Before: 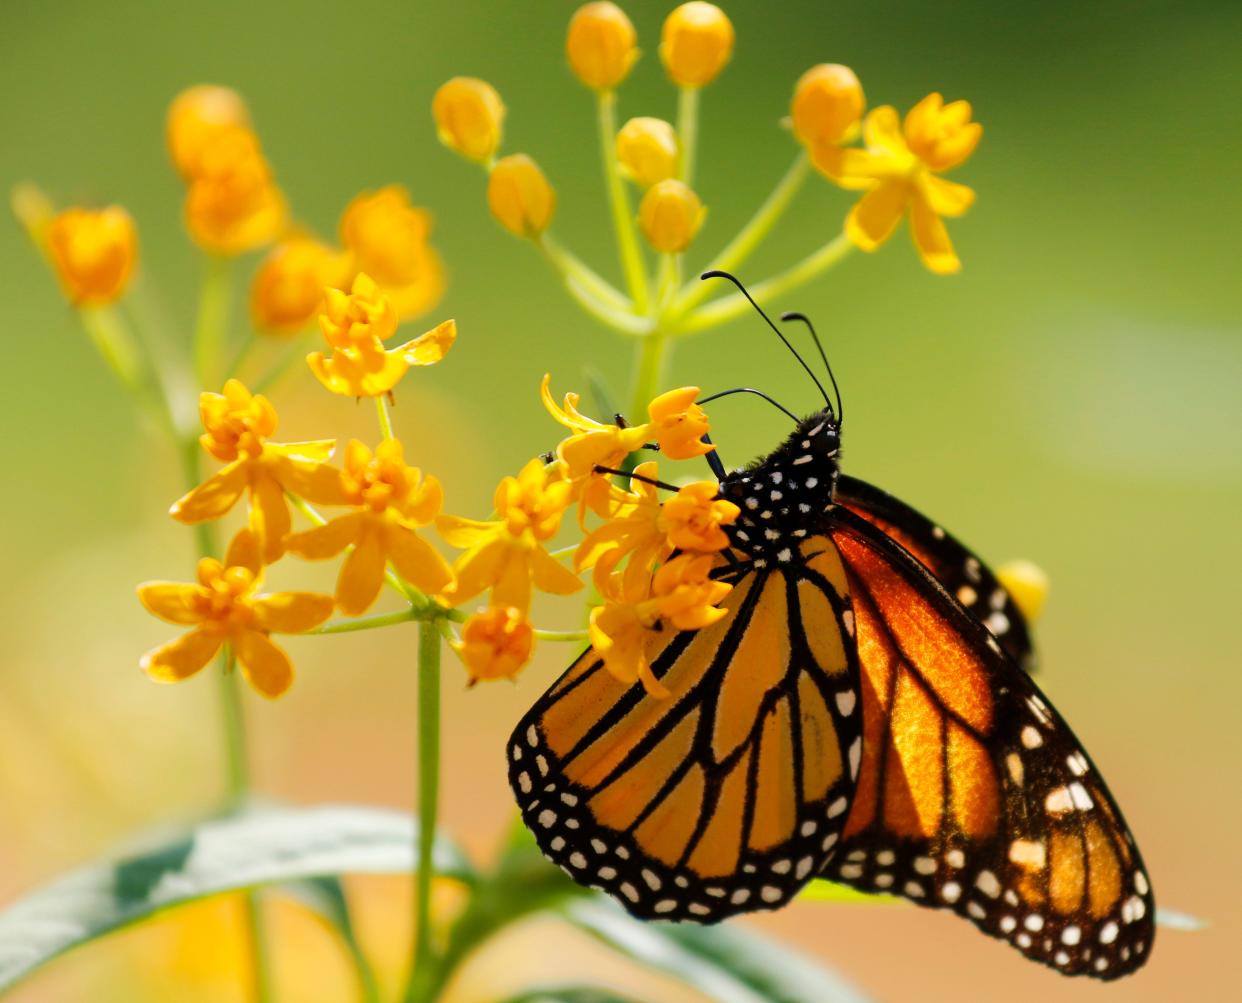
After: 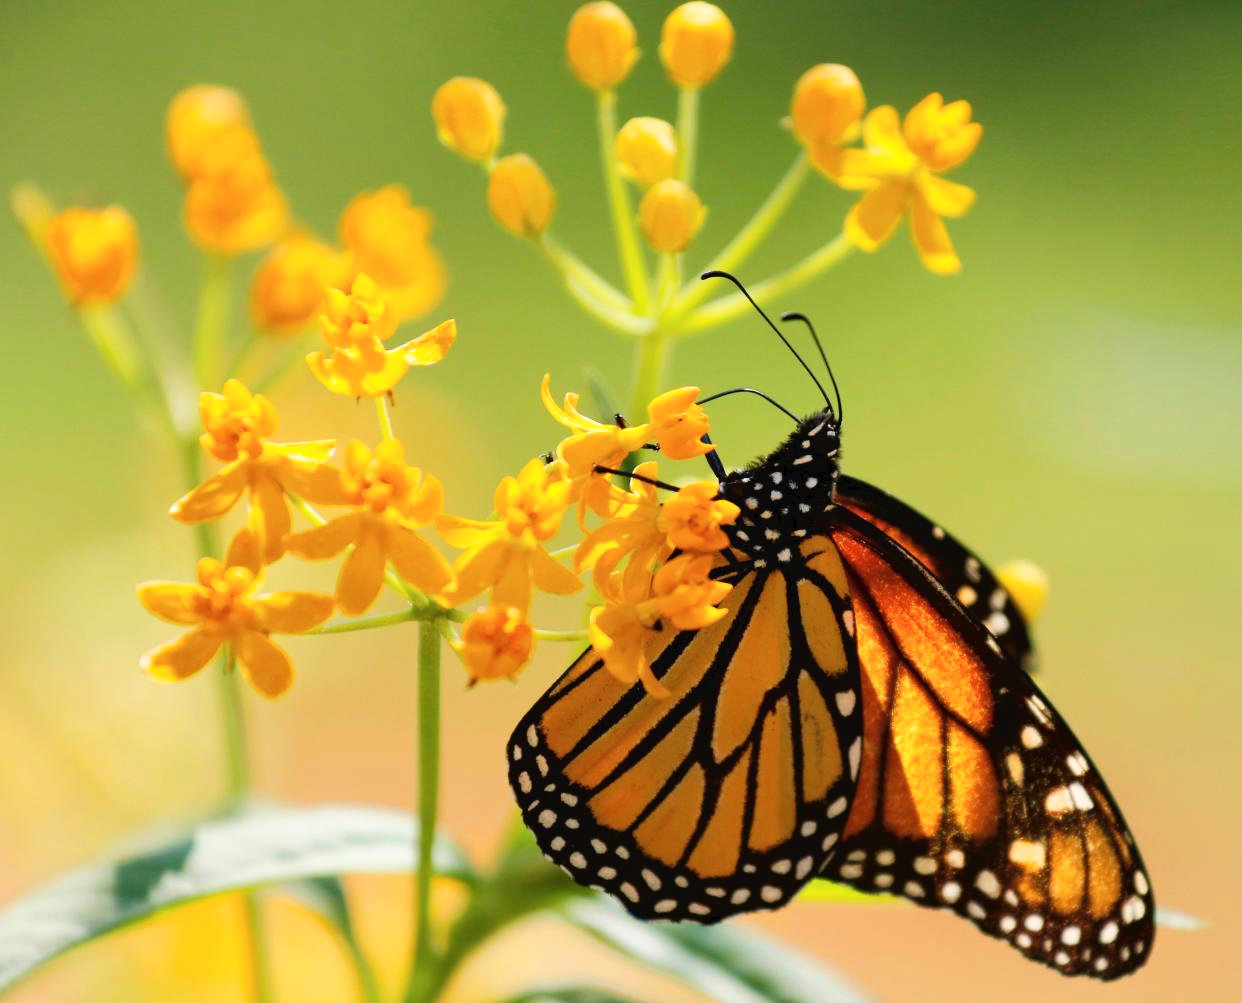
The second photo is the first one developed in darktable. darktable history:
tone curve: curves: ch0 [(0, 0) (0.003, 0.032) (0.011, 0.033) (0.025, 0.036) (0.044, 0.046) (0.069, 0.069) (0.1, 0.108) (0.136, 0.157) (0.177, 0.208) (0.224, 0.256) (0.277, 0.313) (0.335, 0.379) (0.399, 0.444) (0.468, 0.514) (0.543, 0.595) (0.623, 0.687) (0.709, 0.772) (0.801, 0.854) (0.898, 0.933) (1, 1)], color space Lab, independent channels, preserve colors none
haze removal: strength 0.09, compatibility mode true, adaptive false
